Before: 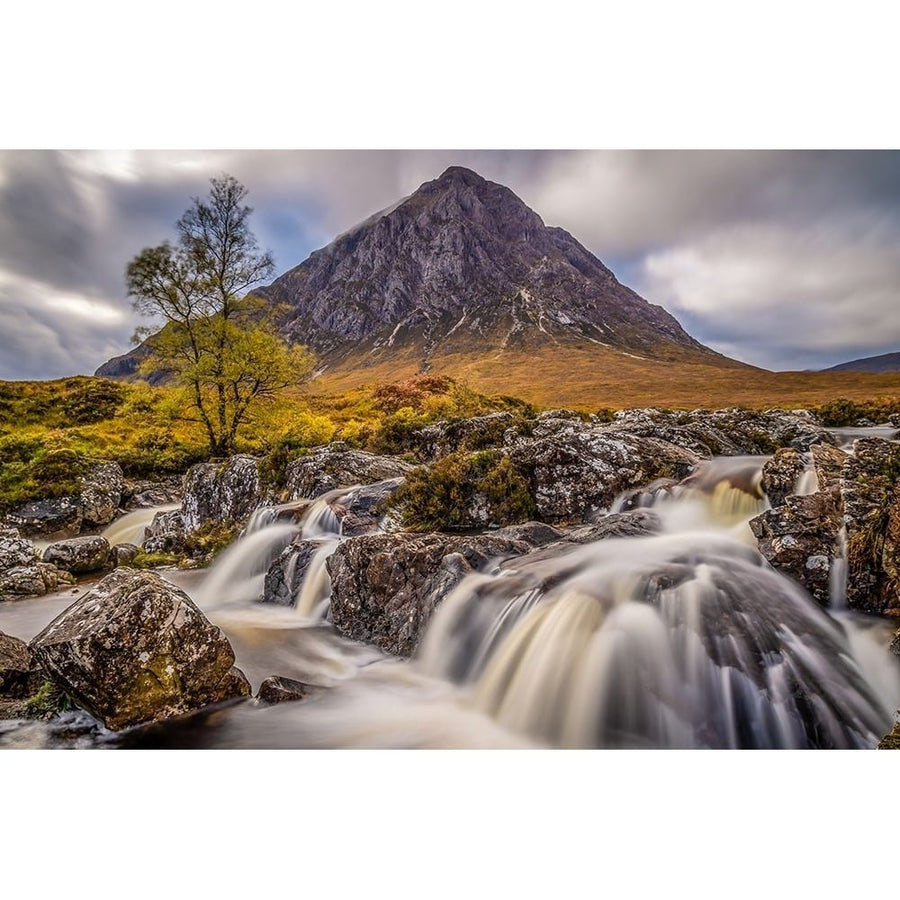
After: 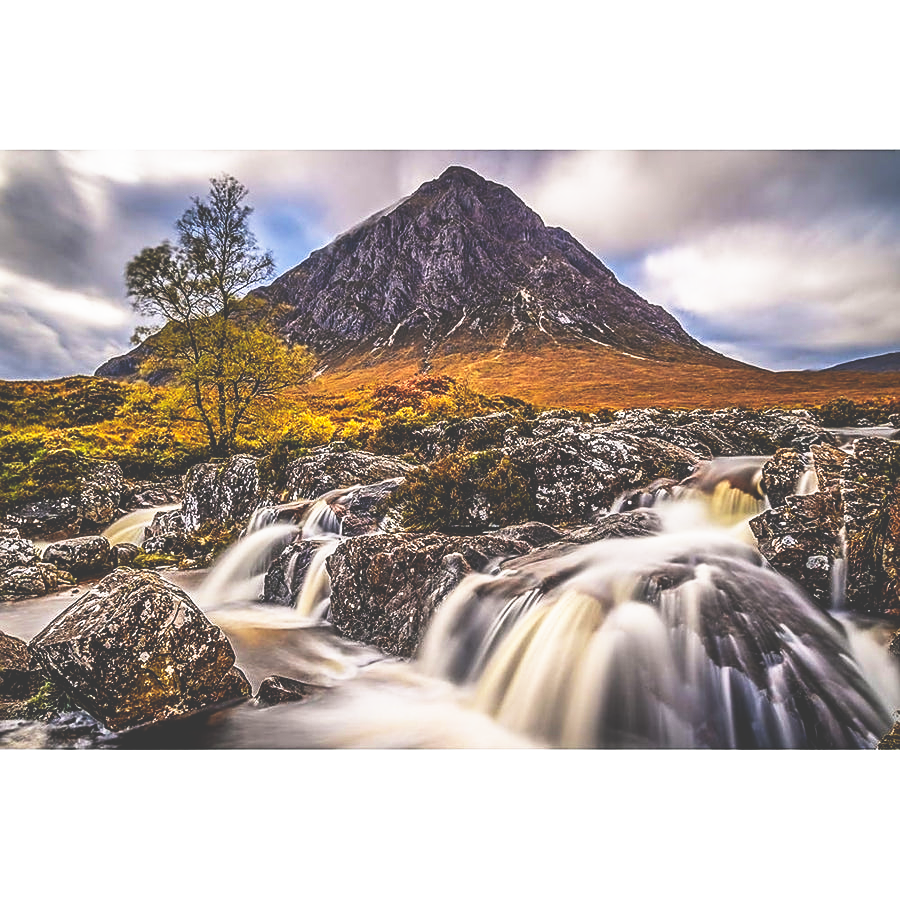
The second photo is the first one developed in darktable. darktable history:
sharpen: on, module defaults
base curve: curves: ch0 [(0, 0.036) (0.007, 0.037) (0.604, 0.887) (1, 1)], preserve colors none
